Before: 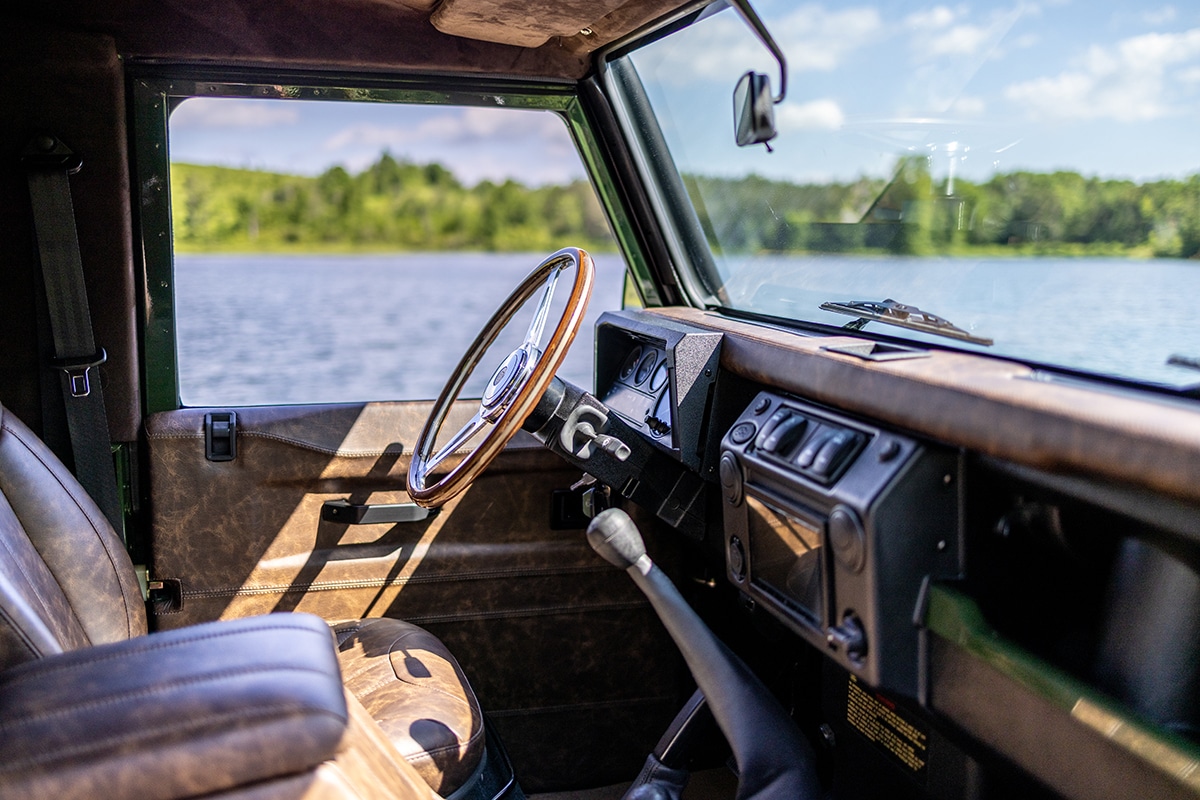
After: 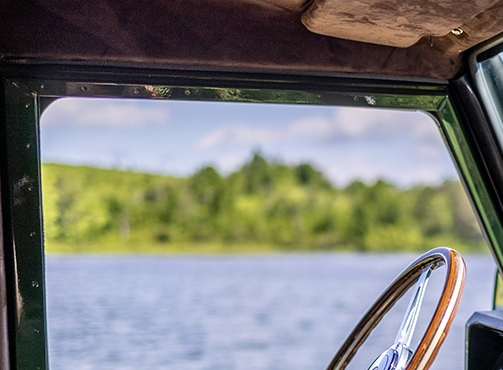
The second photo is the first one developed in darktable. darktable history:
crop and rotate: left 10.817%, top 0.062%, right 47.194%, bottom 53.626%
tone equalizer: on, module defaults
rotate and perspective: automatic cropping original format, crop left 0, crop top 0
